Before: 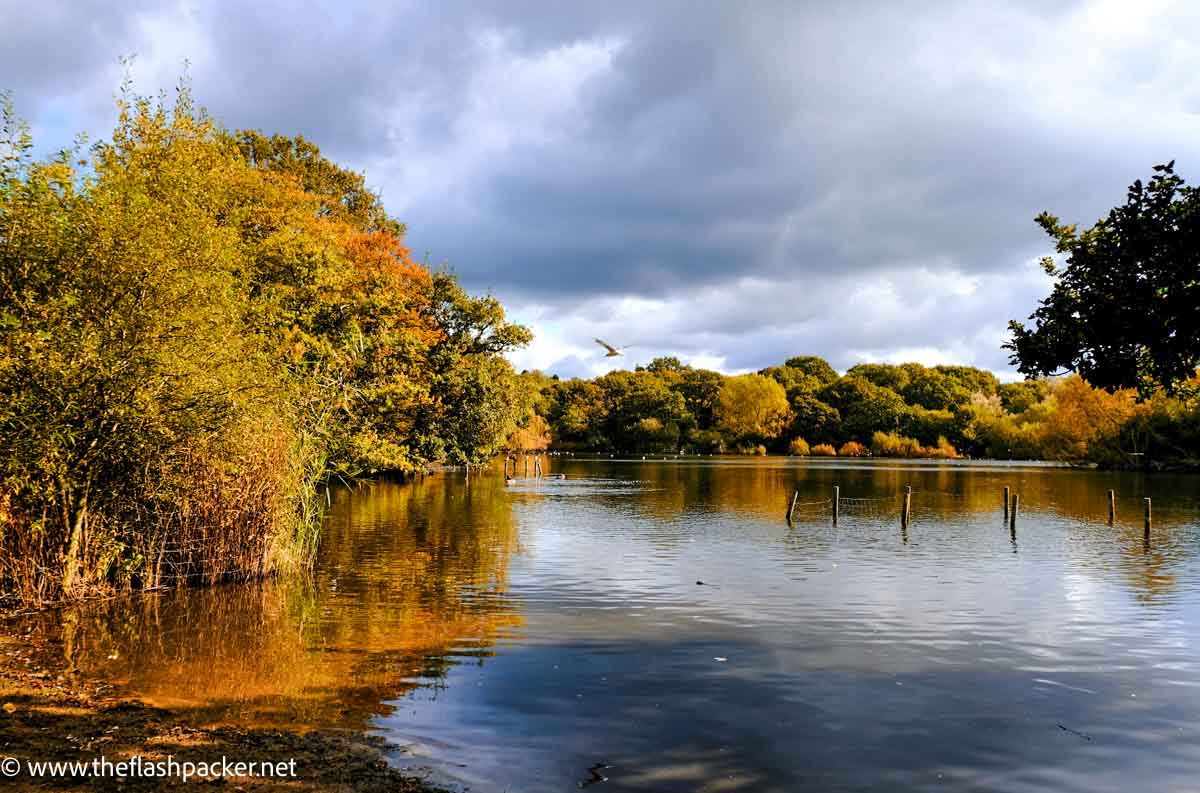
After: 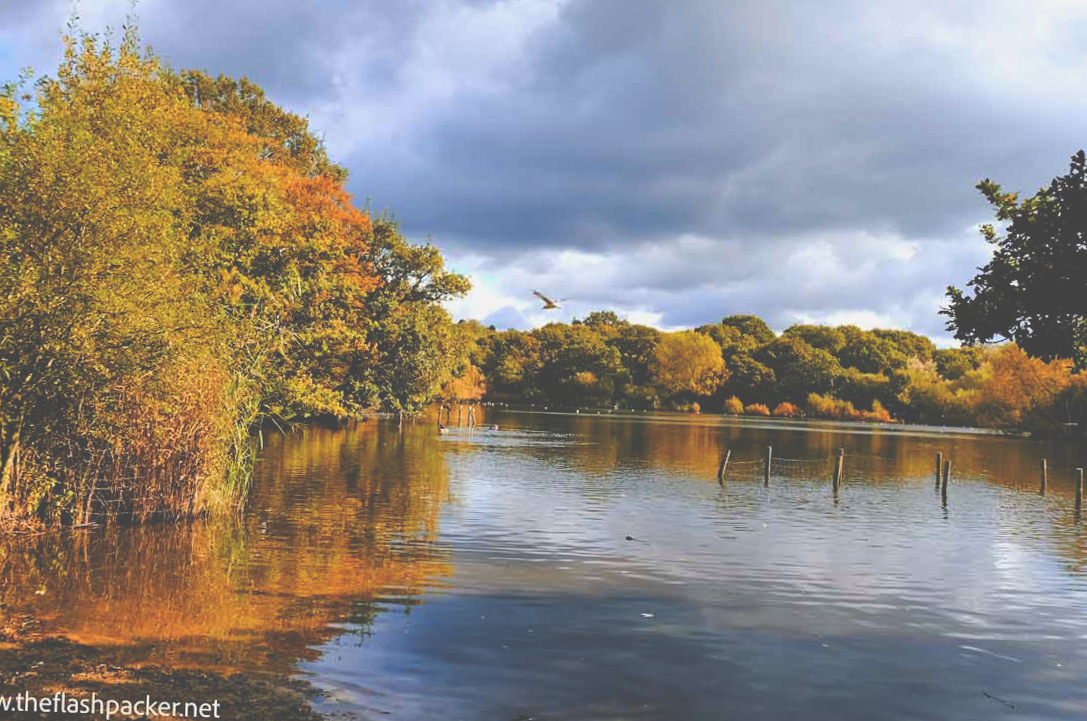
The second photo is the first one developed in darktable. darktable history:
exposure: black level correction -0.043, exposure 0.065 EV, compensate highlight preservation false
crop and rotate: angle -1.95°, left 3.132%, top 3.901%, right 1.635%, bottom 0.519%
haze removal: compatibility mode true, adaptive false
contrast brightness saturation: contrast -0.115
